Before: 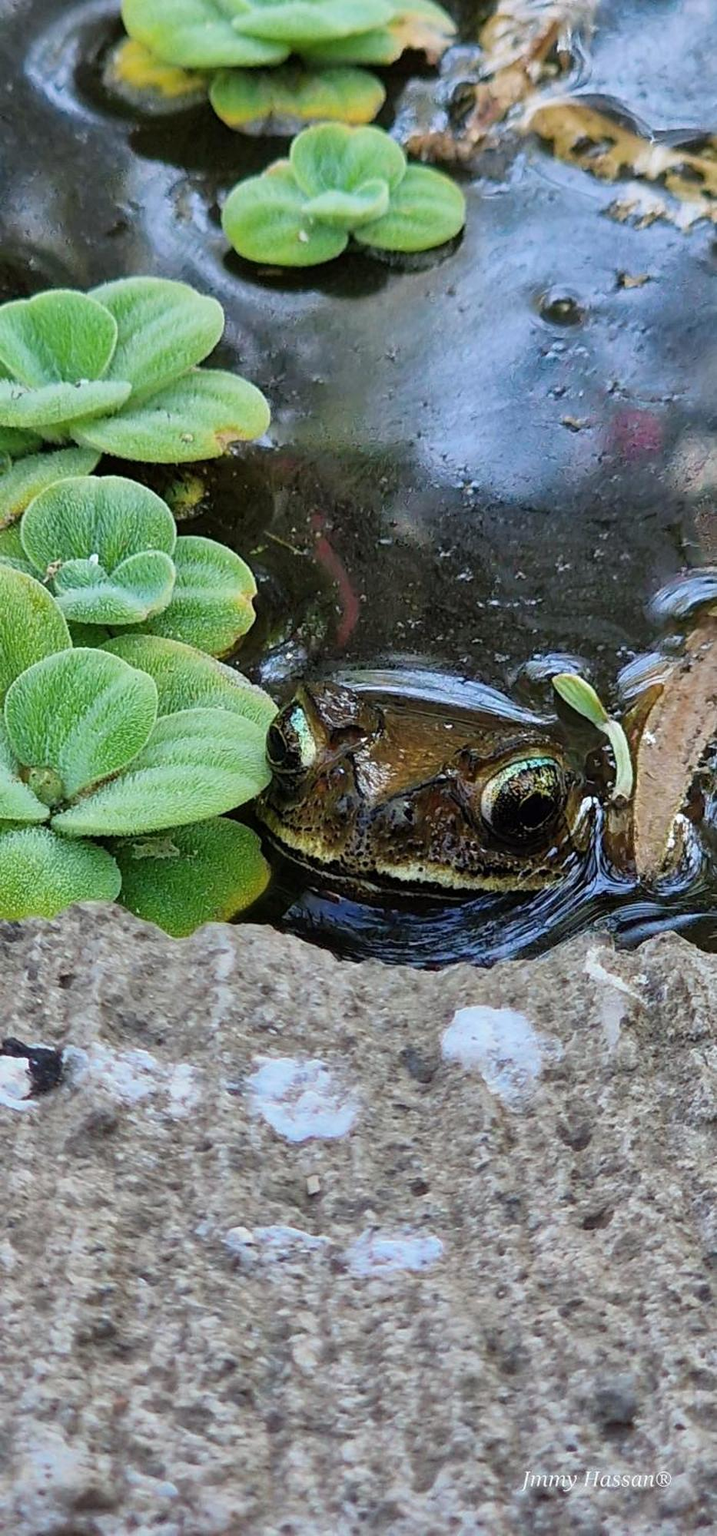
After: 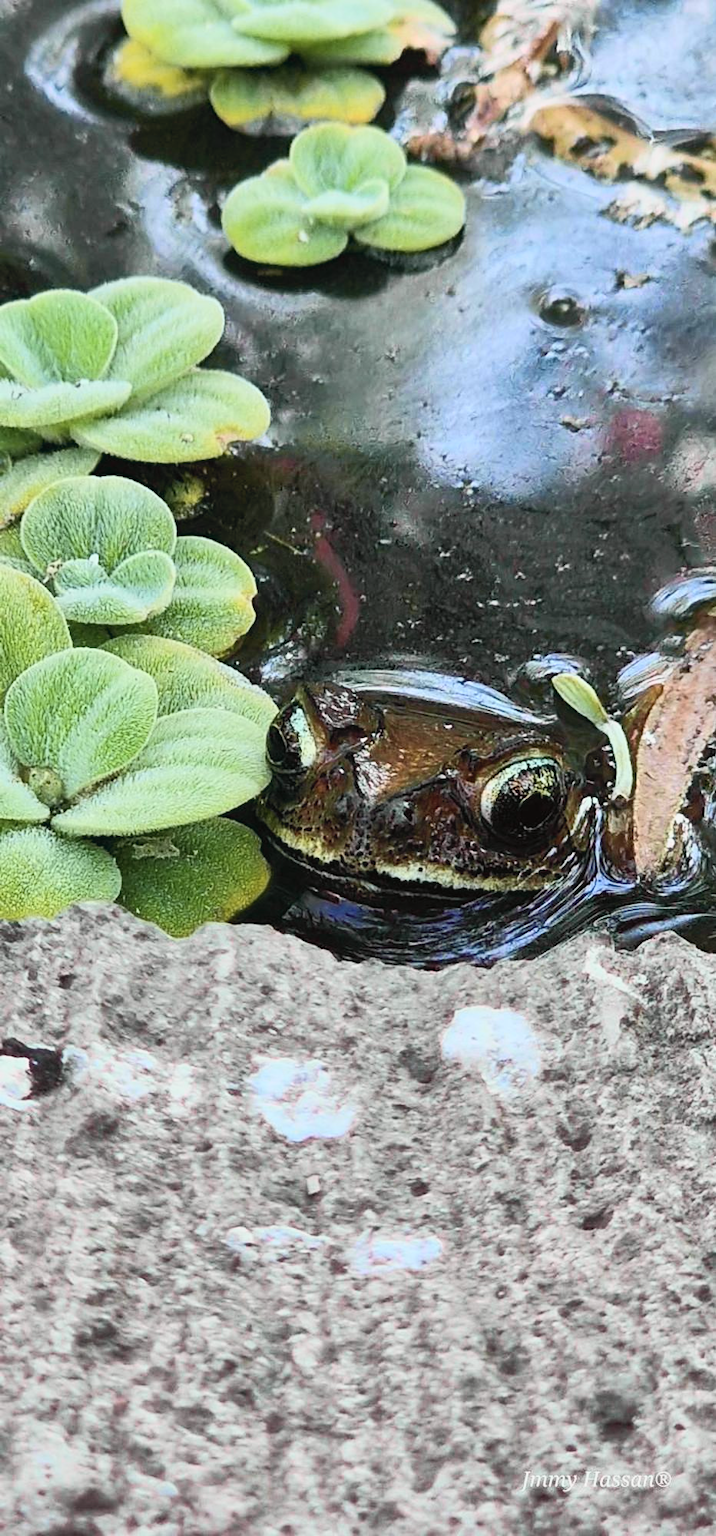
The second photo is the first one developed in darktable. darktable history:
tone curve: curves: ch0 [(0, 0.026) (0.172, 0.194) (0.398, 0.437) (0.469, 0.544) (0.612, 0.741) (0.845, 0.926) (1, 0.968)]; ch1 [(0, 0) (0.437, 0.453) (0.472, 0.467) (0.502, 0.502) (0.531, 0.546) (0.574, 0.583) (0.617, 0.64) (0.699, 0.749) (0.859, 0.919) (1, 1)]; ch2 [(0, 0) (0.33, 0.301) (0.421, 0.443) (0.476, 0.502) (0.511, 0.504) (0.553, 0.553) (0.595, 0.586) (0.664, 0.664) (1, 1)], color space Lab, independent channels, preserve colors none
